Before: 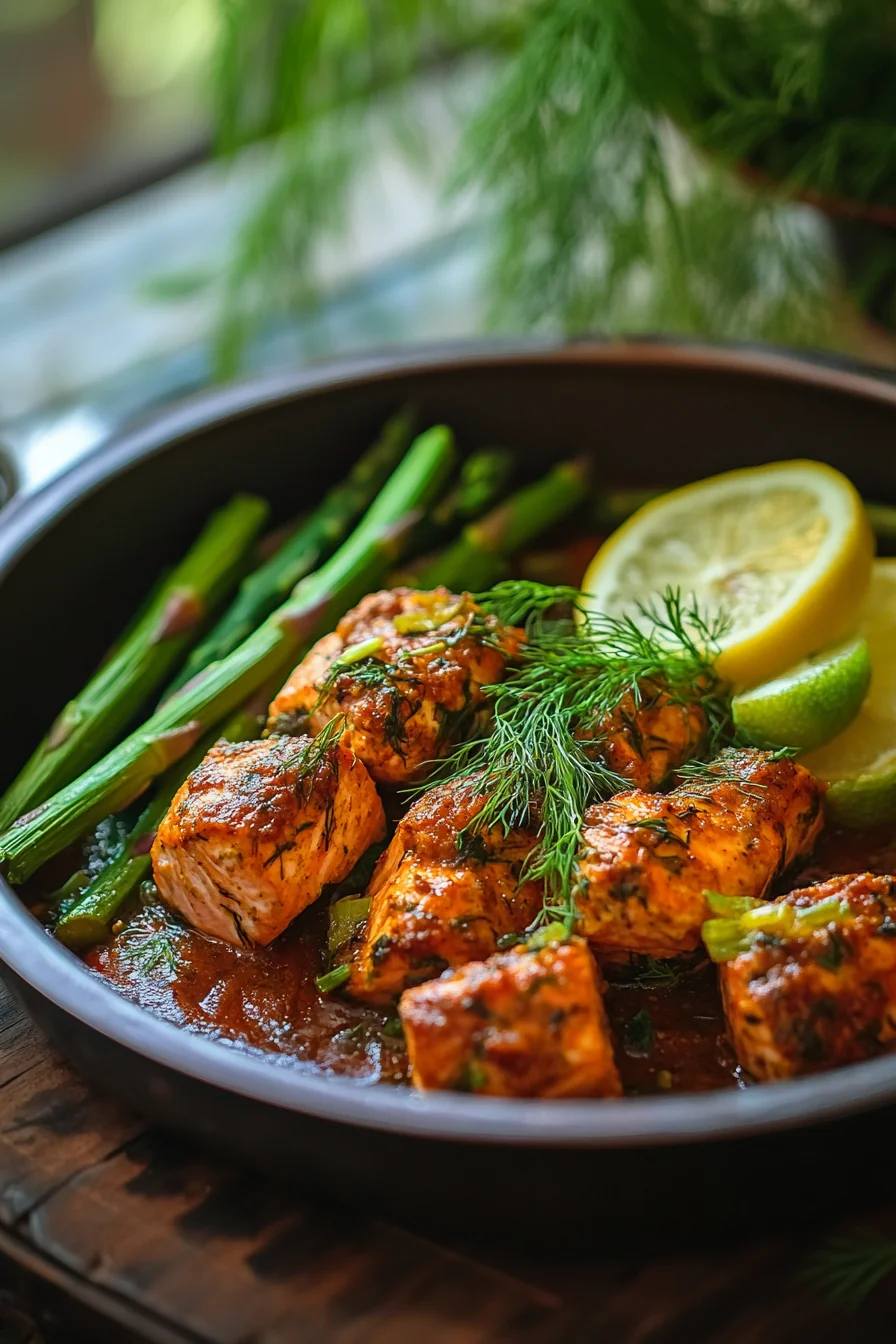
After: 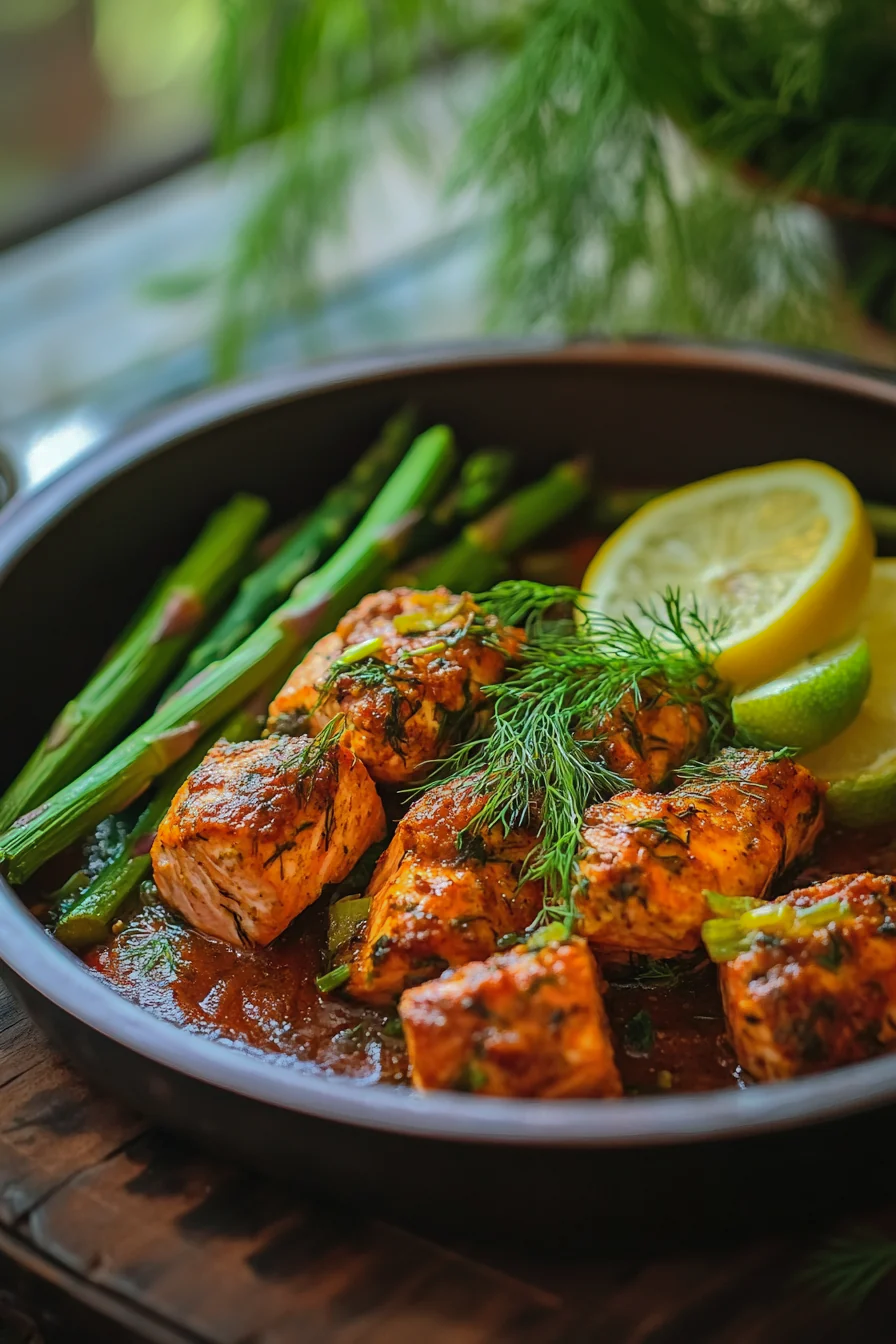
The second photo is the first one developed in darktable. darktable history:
shadows and highlights: shadows 25.92, highlights -69.14
